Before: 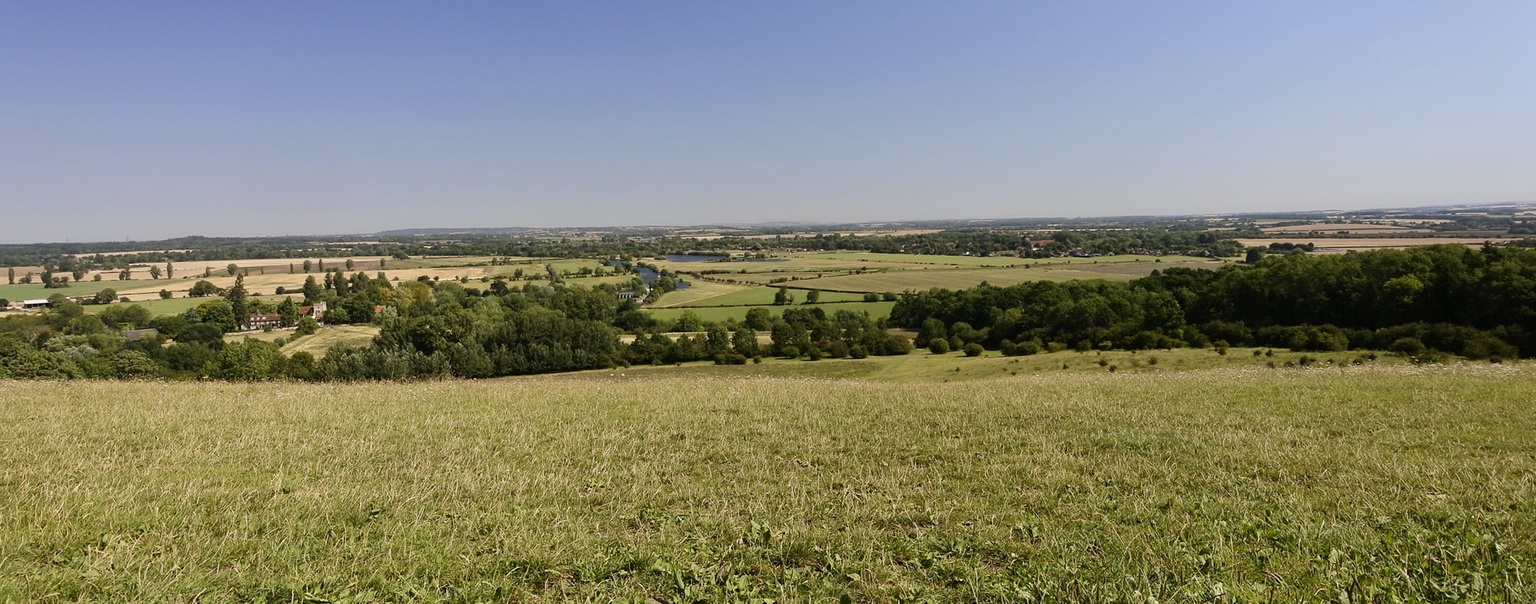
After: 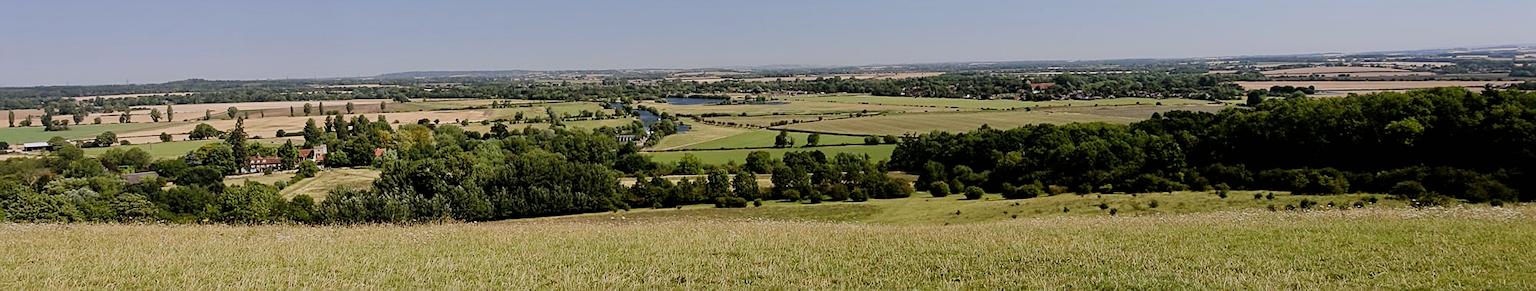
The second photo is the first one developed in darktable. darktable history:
sharpen: radius 2.167, amount 0.381, threshold 0
filmic rgb: hardness 4.17
white balance: red 0.984, blue 1.059
crop and rotate: top 26.056%, bottom 25.543%
